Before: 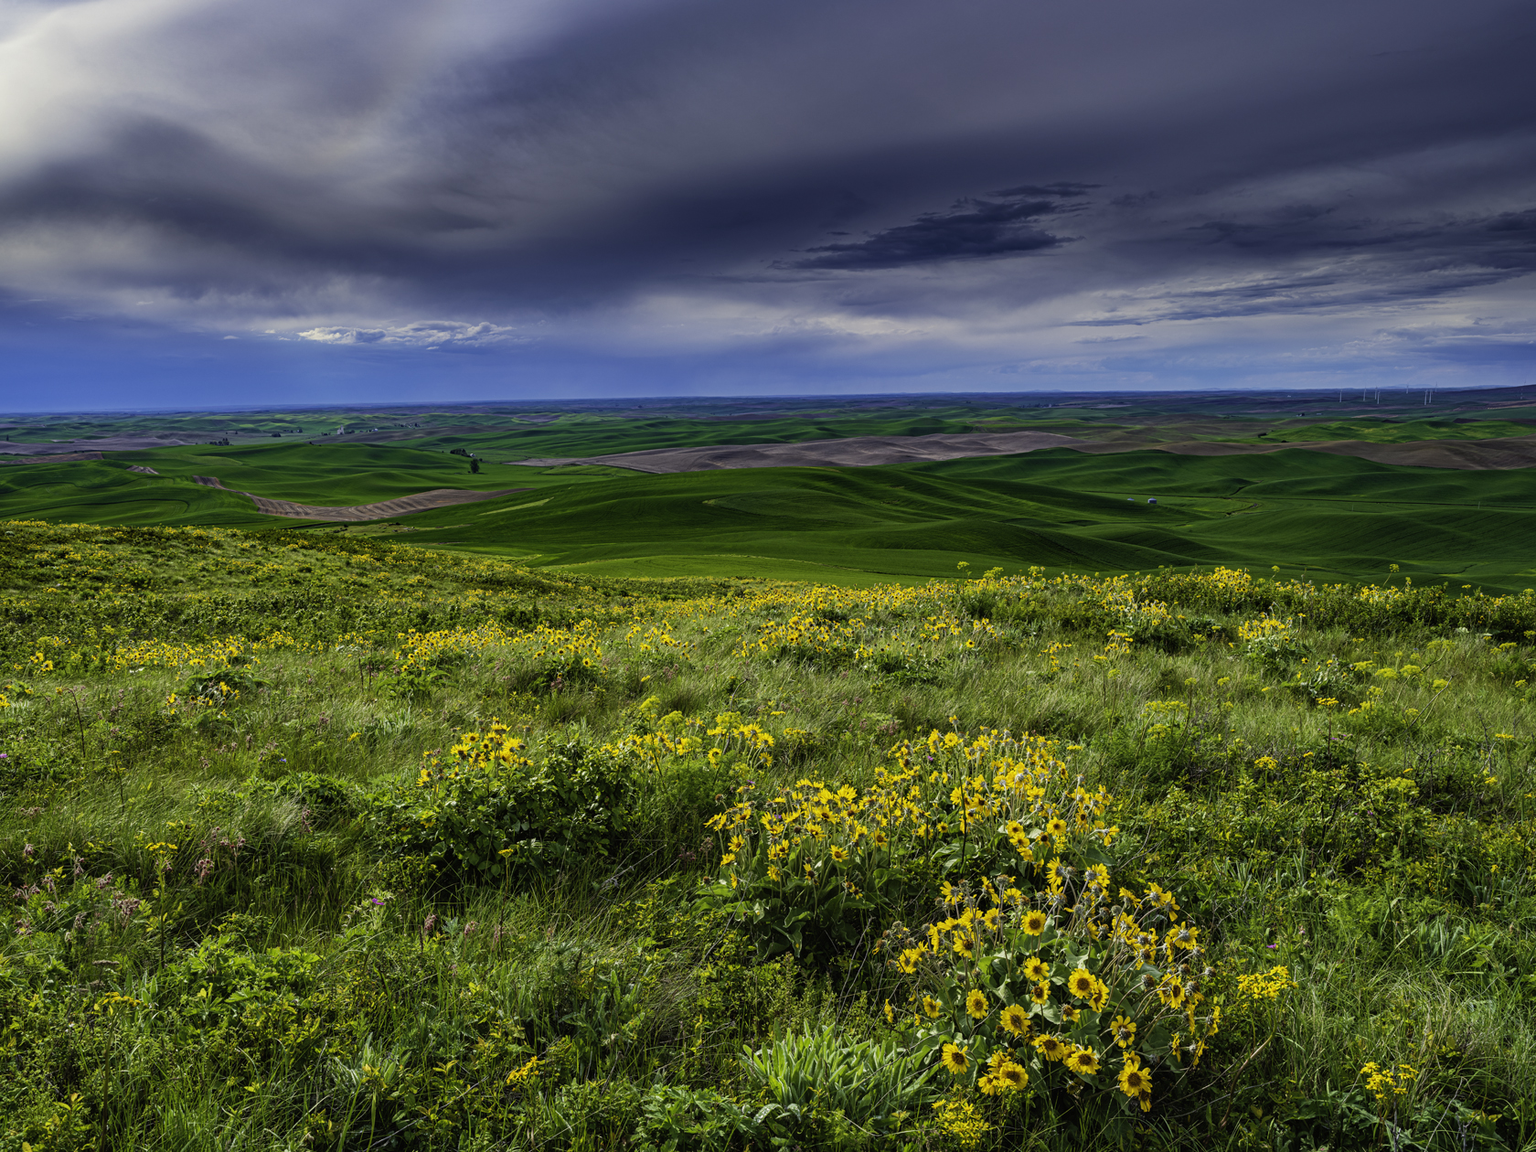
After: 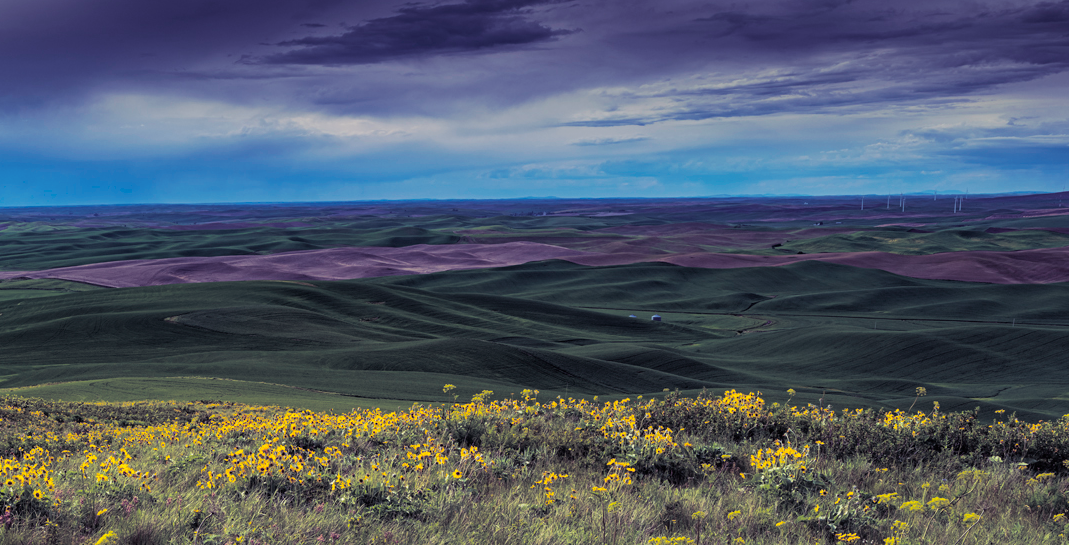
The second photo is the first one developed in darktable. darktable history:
crop: left 36.005%, top 18.293%, right 0.31%, bottom 38.444%
split-toning: shadows › hue 255.6°, shadows › saturation 0.66, highlights › hue 43.2°, highlights › saturation 0.68, balance -50.1
